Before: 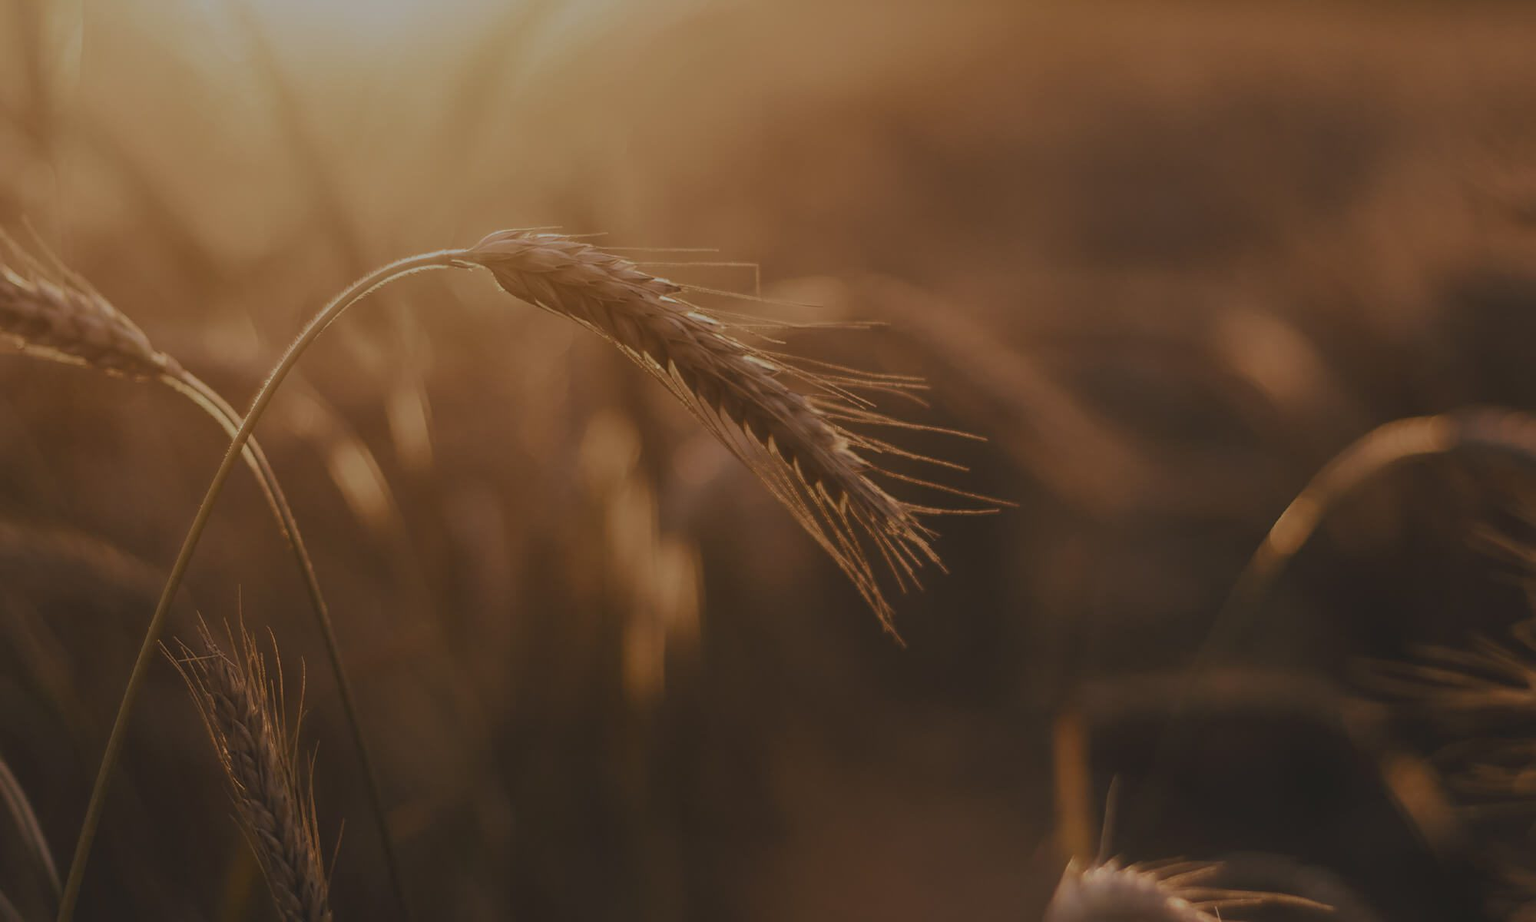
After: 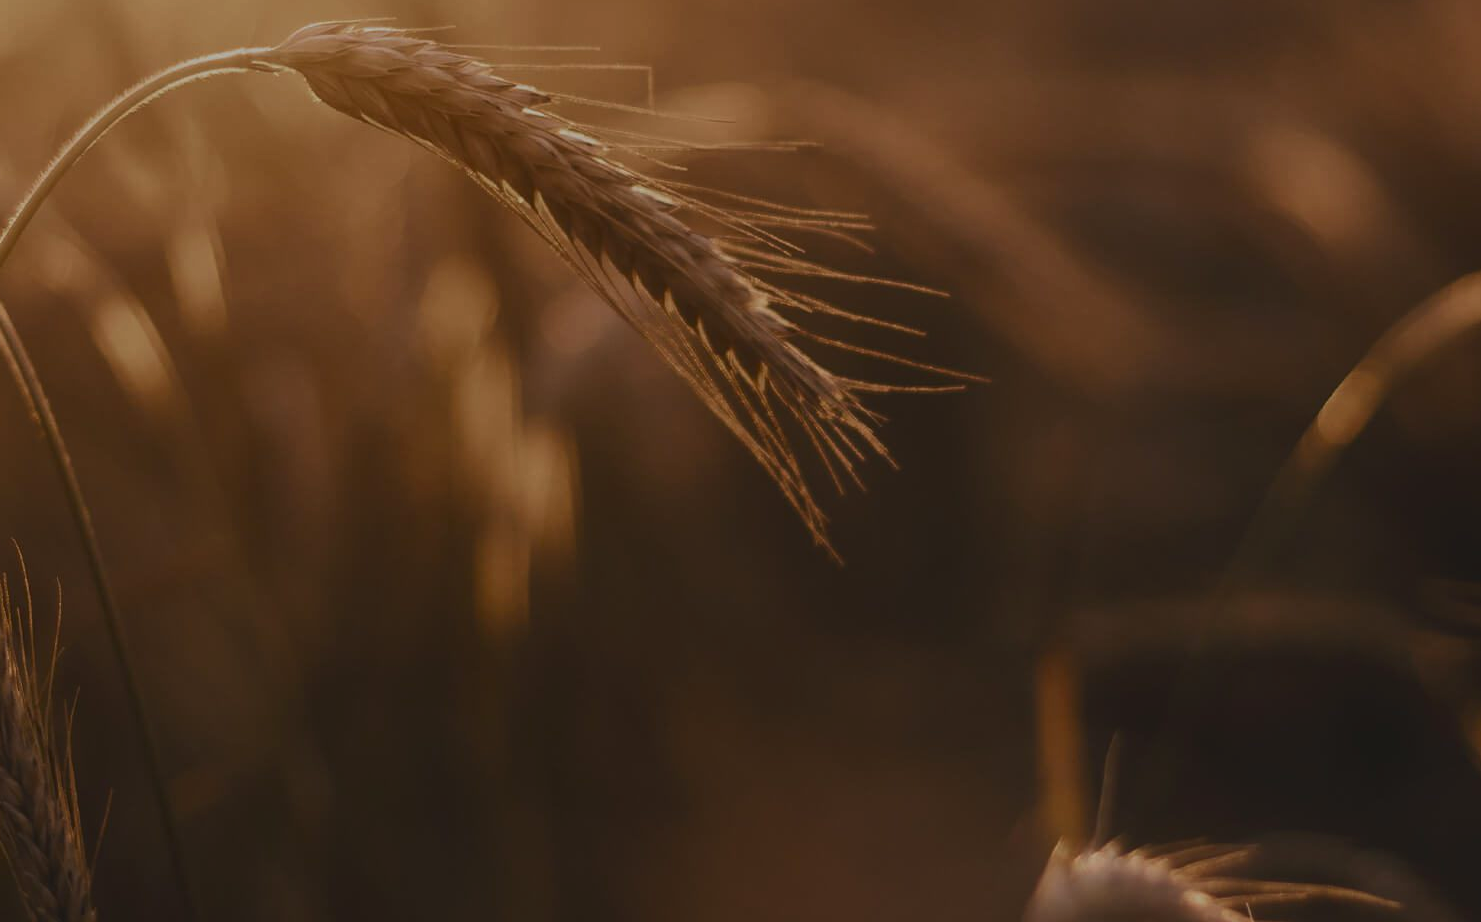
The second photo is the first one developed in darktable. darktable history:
crop: left 16.842%, top 23.133%, right 9.069%
contrast brightness saturation: contrast 0.152, brightness -0.011, saturation 0.105
